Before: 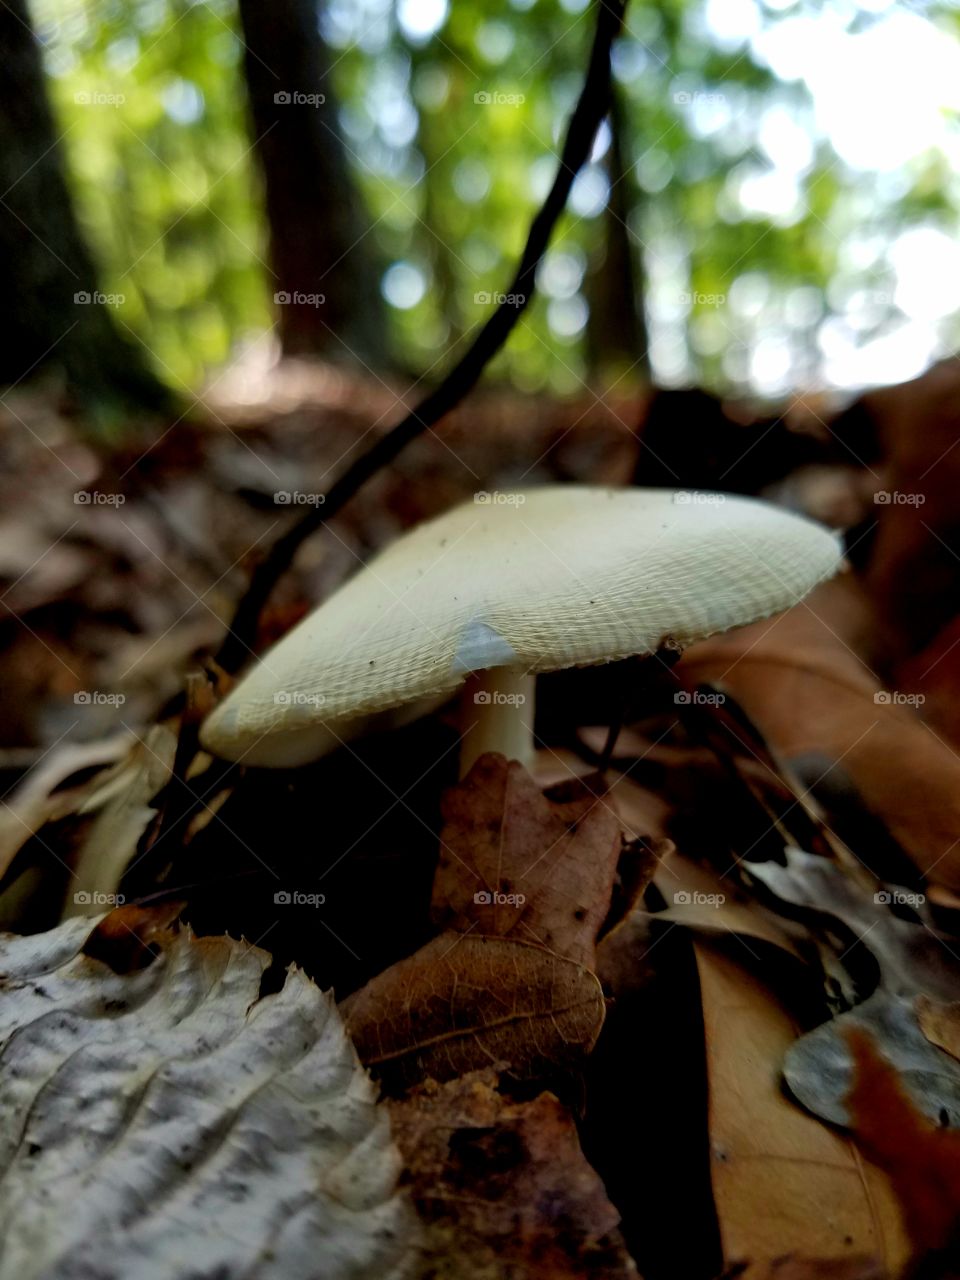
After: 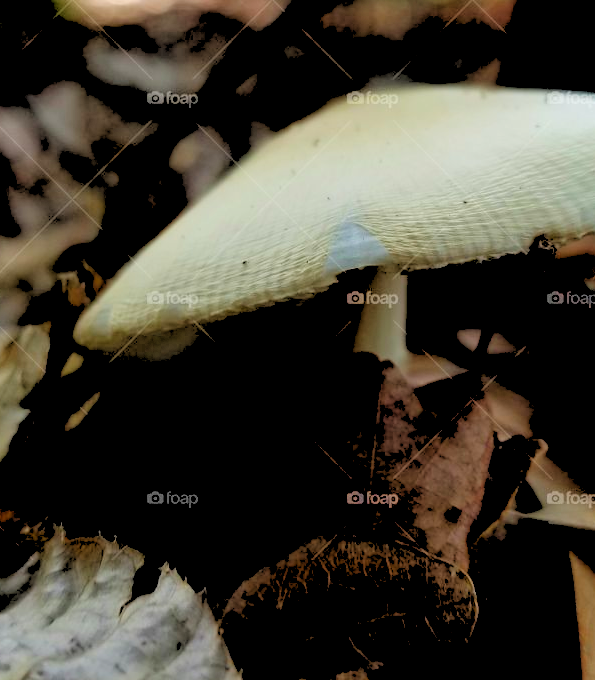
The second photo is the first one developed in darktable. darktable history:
crop: left 13.312%, top 31.28%, right 24.627%, bottom 15.582%
rgb levels: levels [[0.027, 0.429, 0.996], [0, 0.5, 1], [0, 0.5, 1]]
